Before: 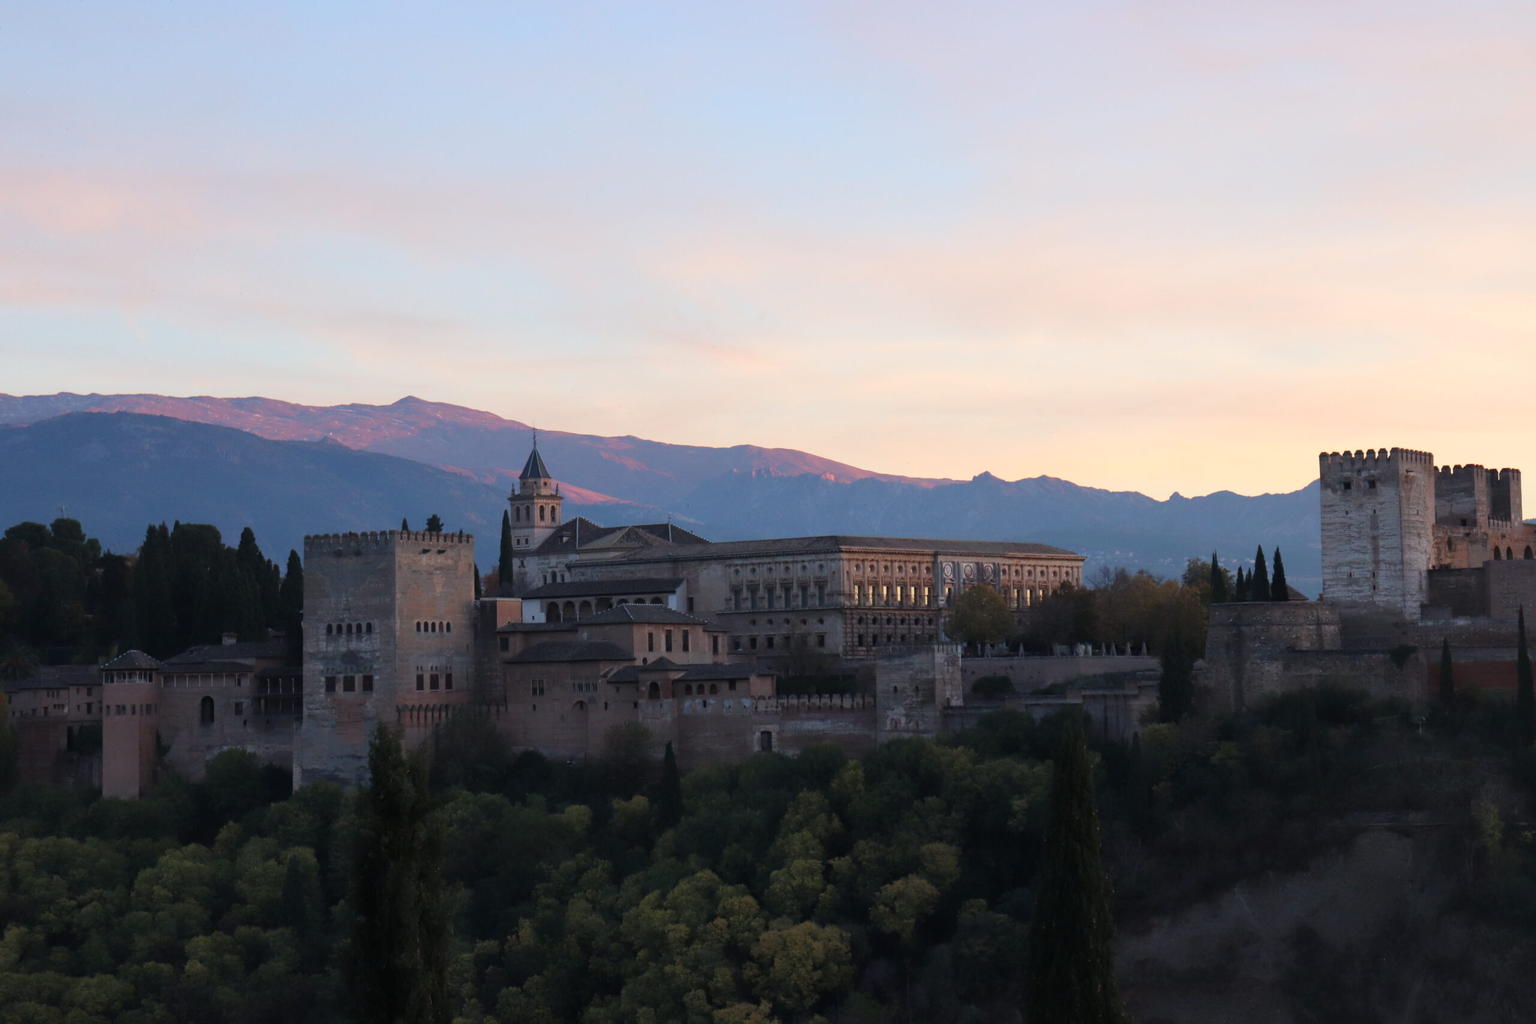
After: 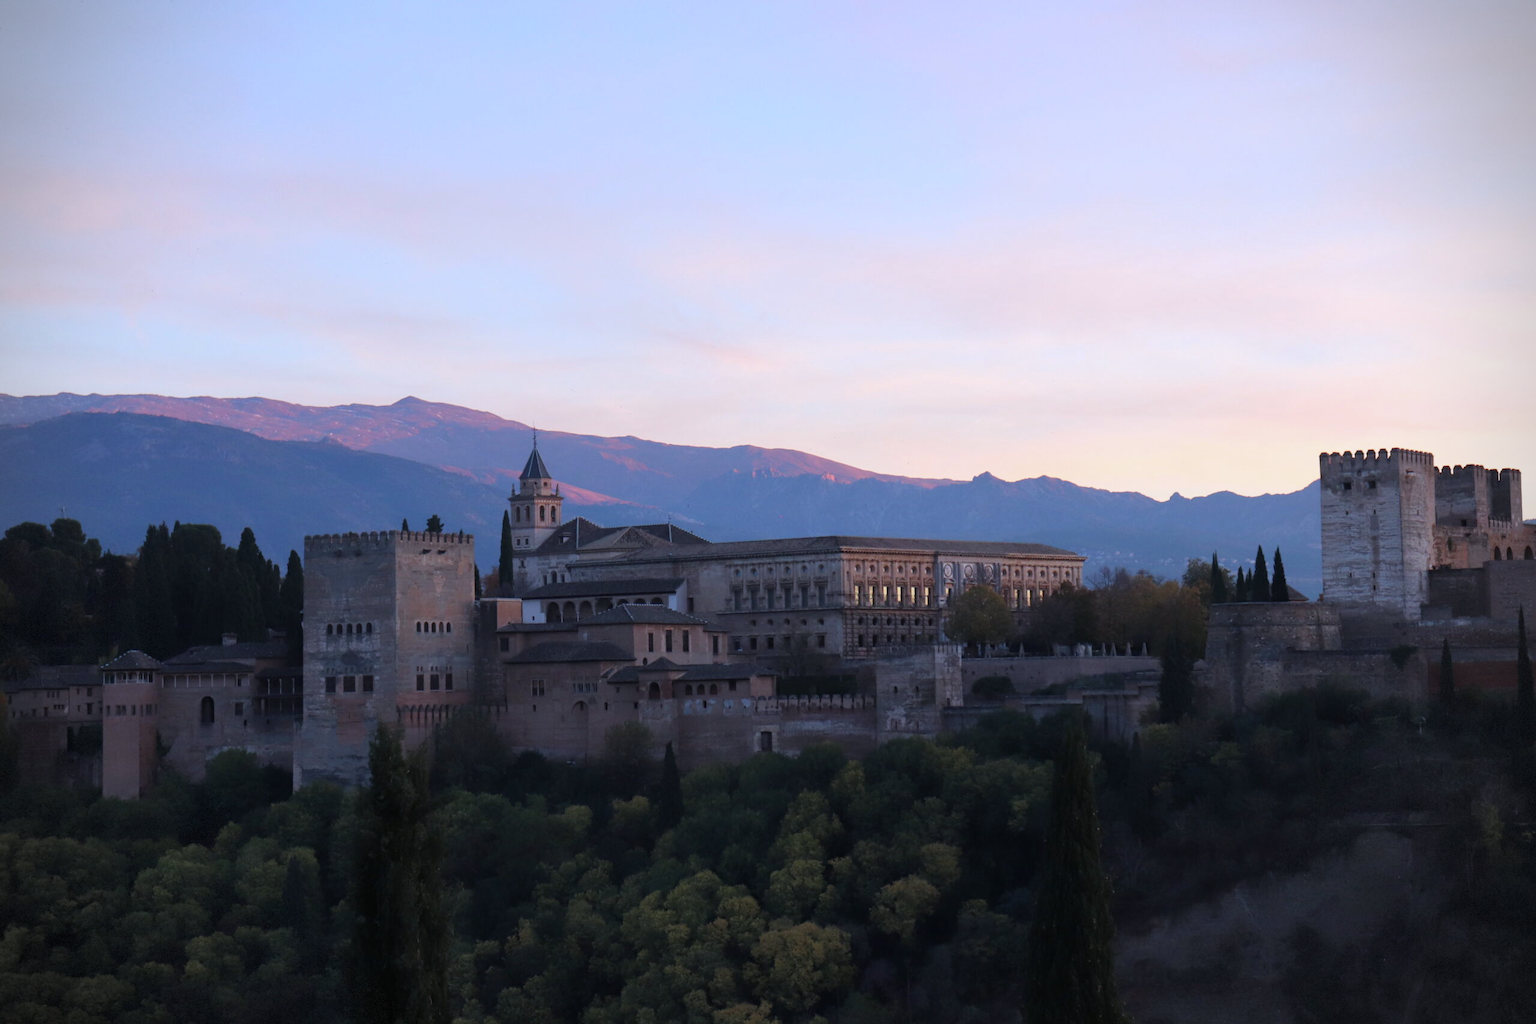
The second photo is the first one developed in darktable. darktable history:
vignetting: dithering 8-bit output, unbound false
white balance: red 0.967, blue 1.119, emerald 0.756
